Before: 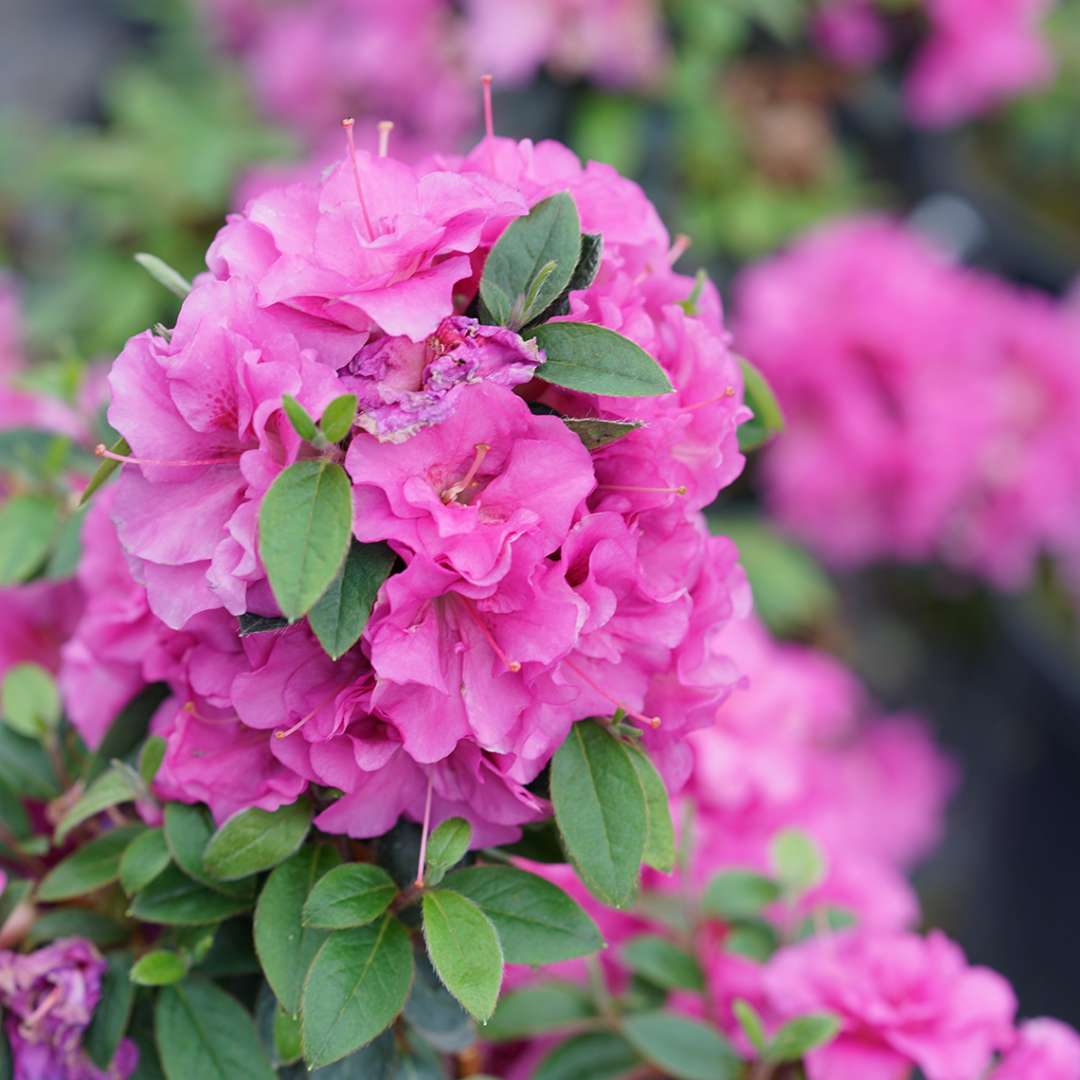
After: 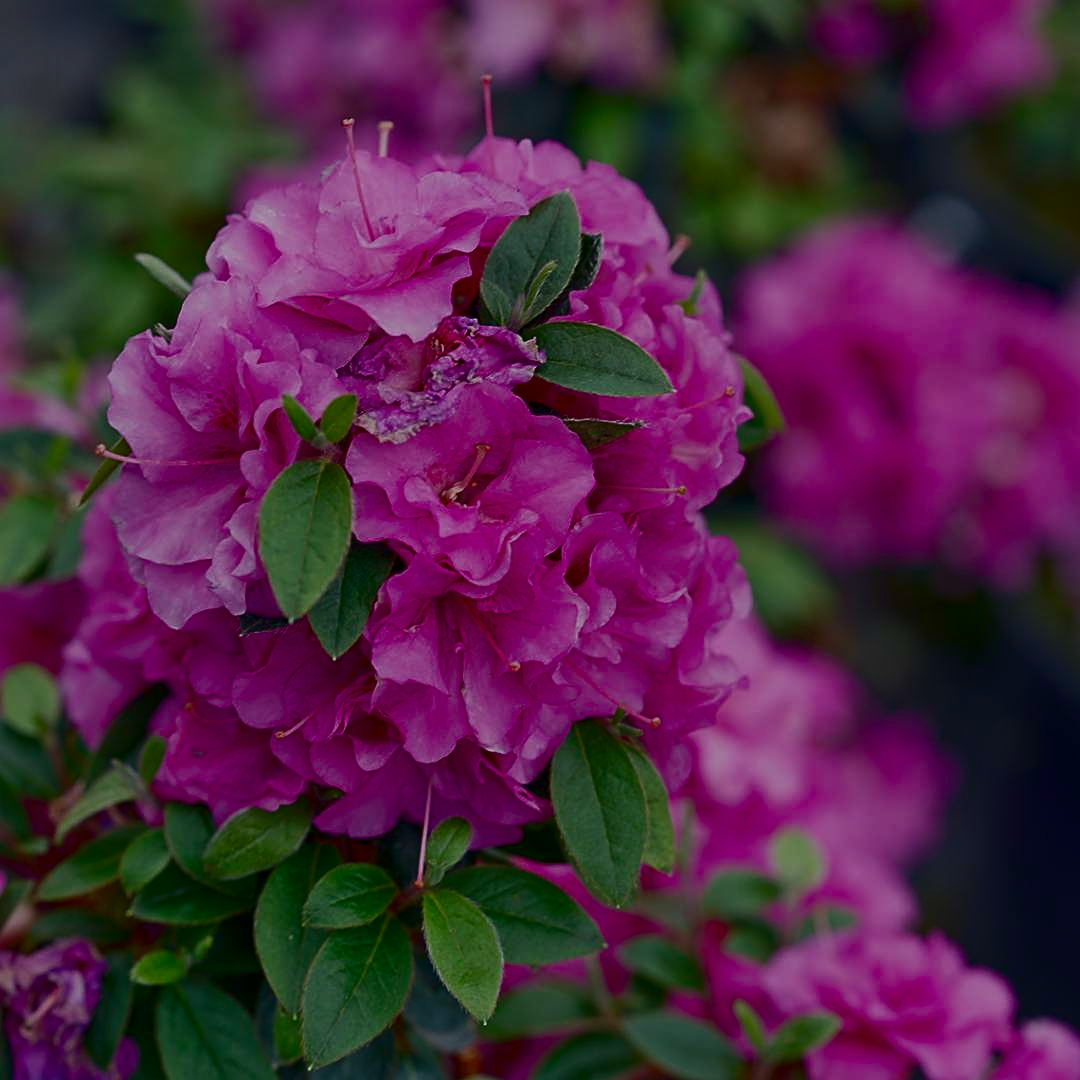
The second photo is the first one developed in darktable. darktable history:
contrast brightness saturation: contrast 0.187, brightness -0.242, saturation 0.107
sharpen: on, module defaults
tone equalizer: -8 EV -0.035 EV, -7 EV 0.021 EV, -6 EV -0.007 EV, -5 EV 0.004 EV, -4 EV -0.03 EV, -3 EV -0.24 EV, -2 EV -0.663 EV, -1 EV -0.997 EV, +0 EV -0.948 EV
